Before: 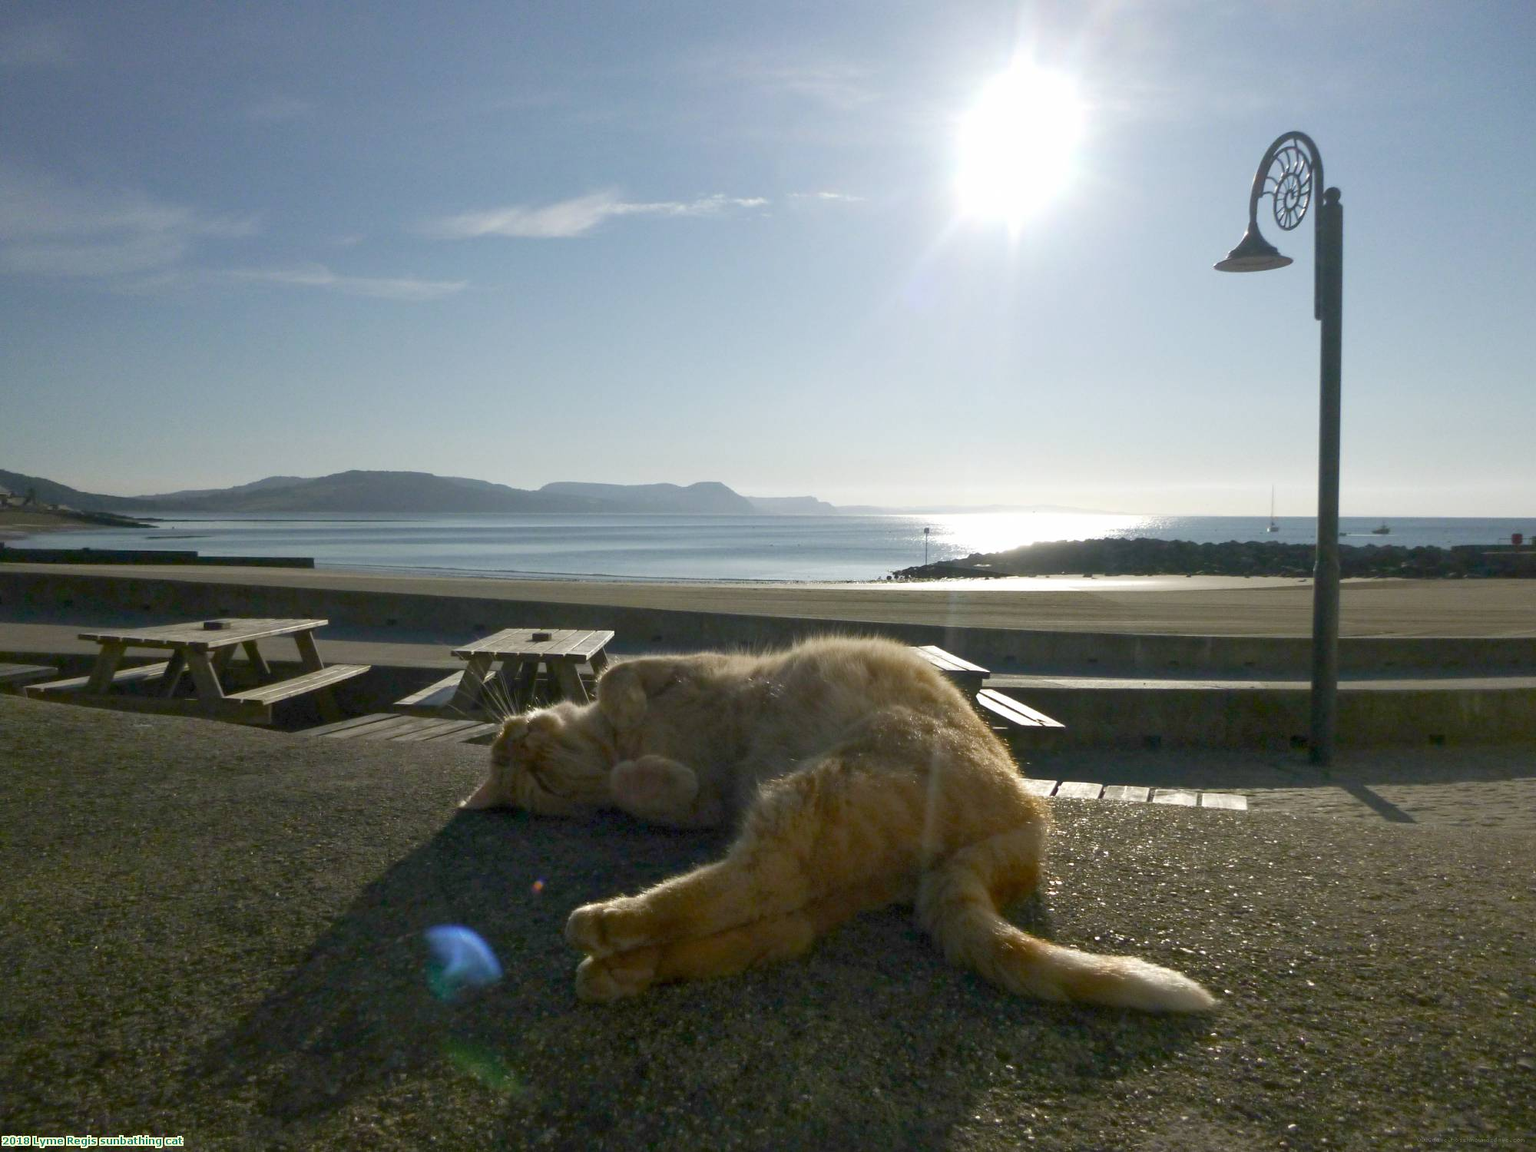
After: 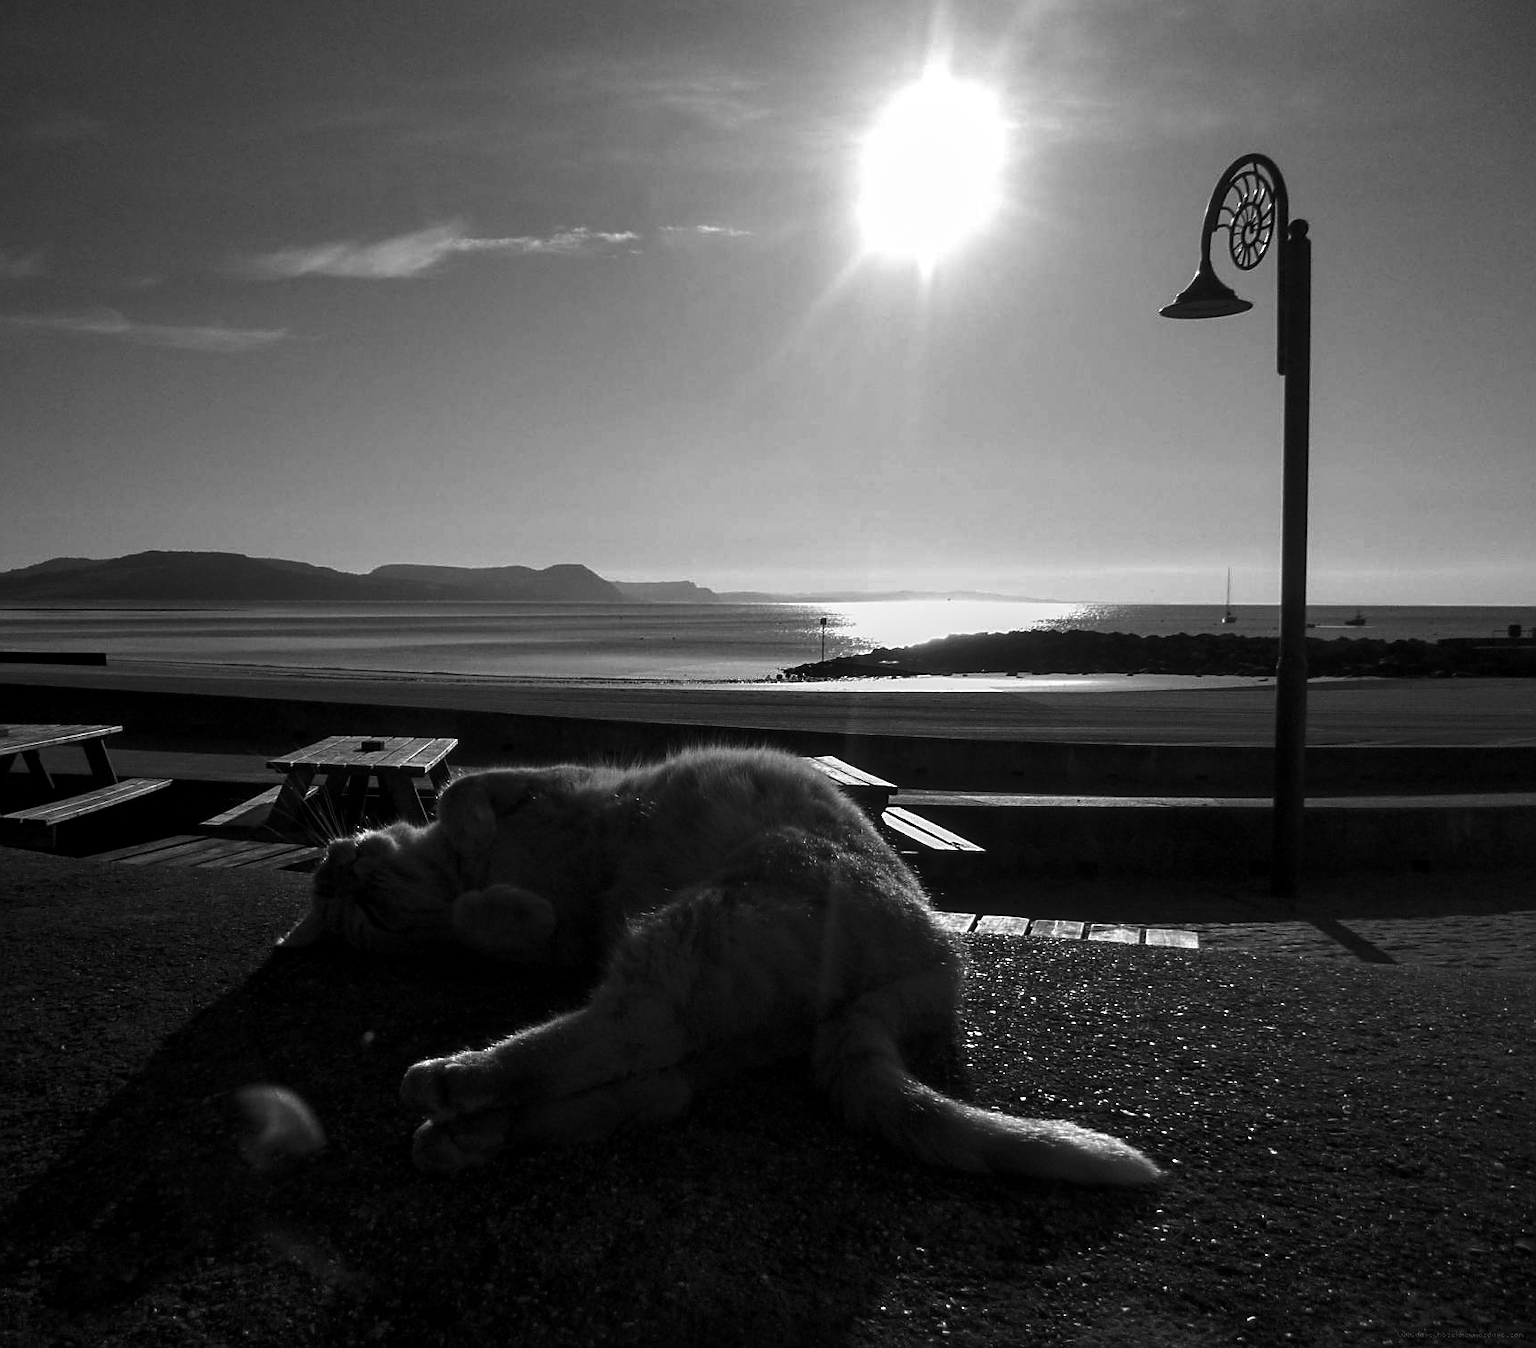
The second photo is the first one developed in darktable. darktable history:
crop and rotate: left 14.584%
contrast brightness saturation: contrast -0.03, brightness -0.59, saturation -1
local contrast: on, module defaults
sharpen: on, module defaults
